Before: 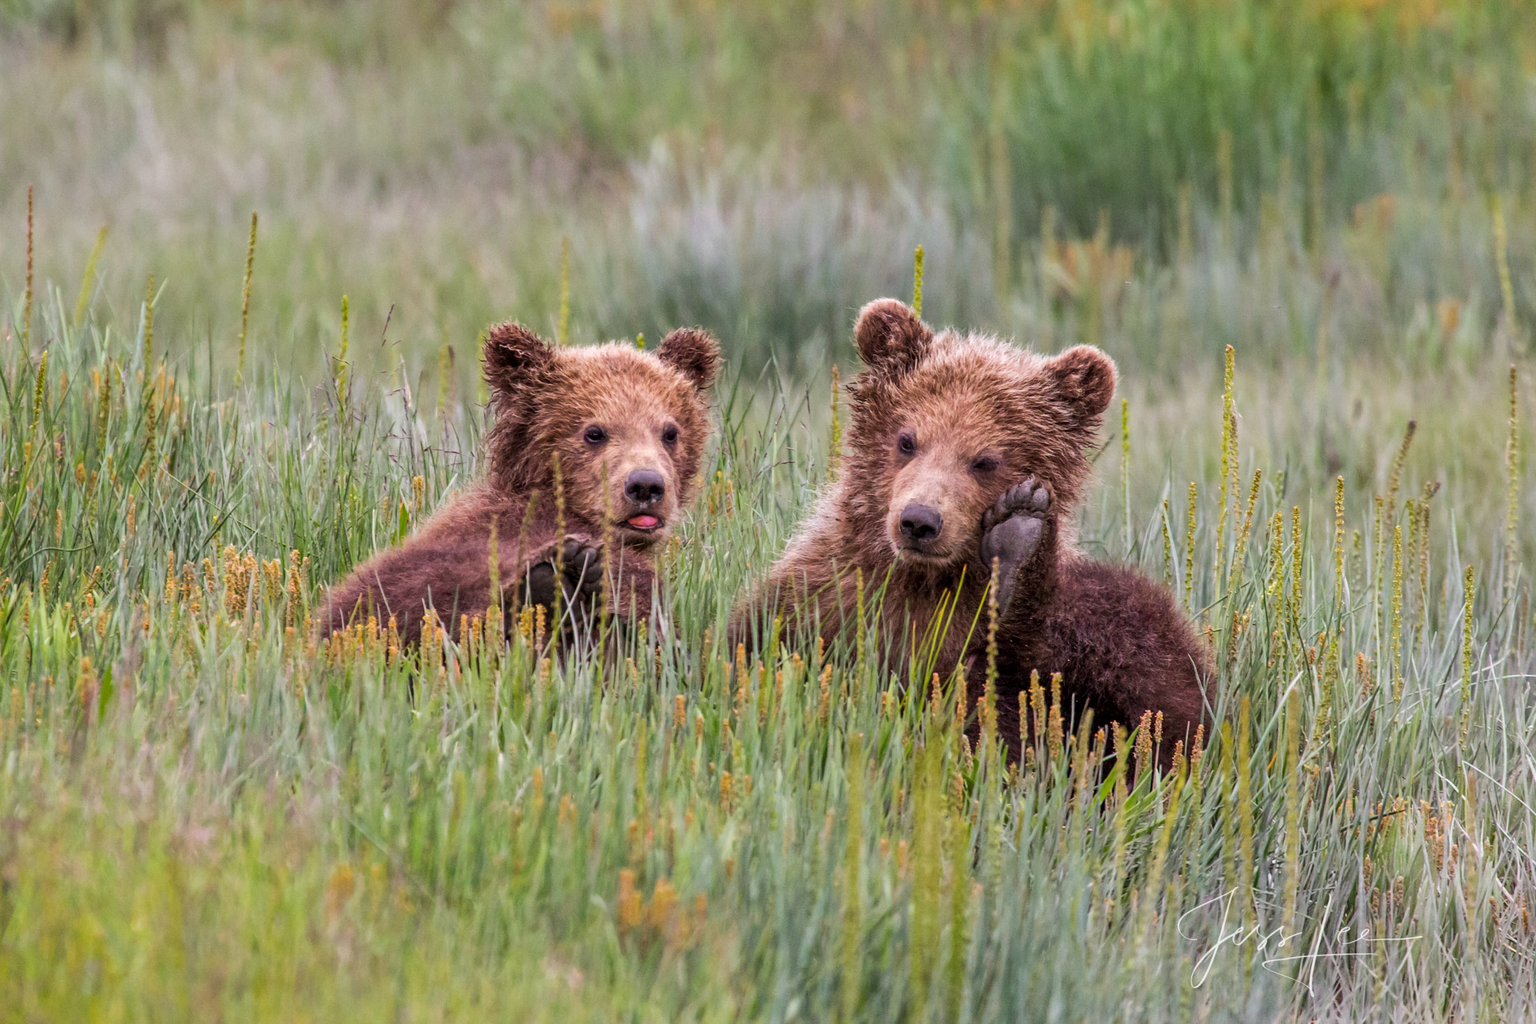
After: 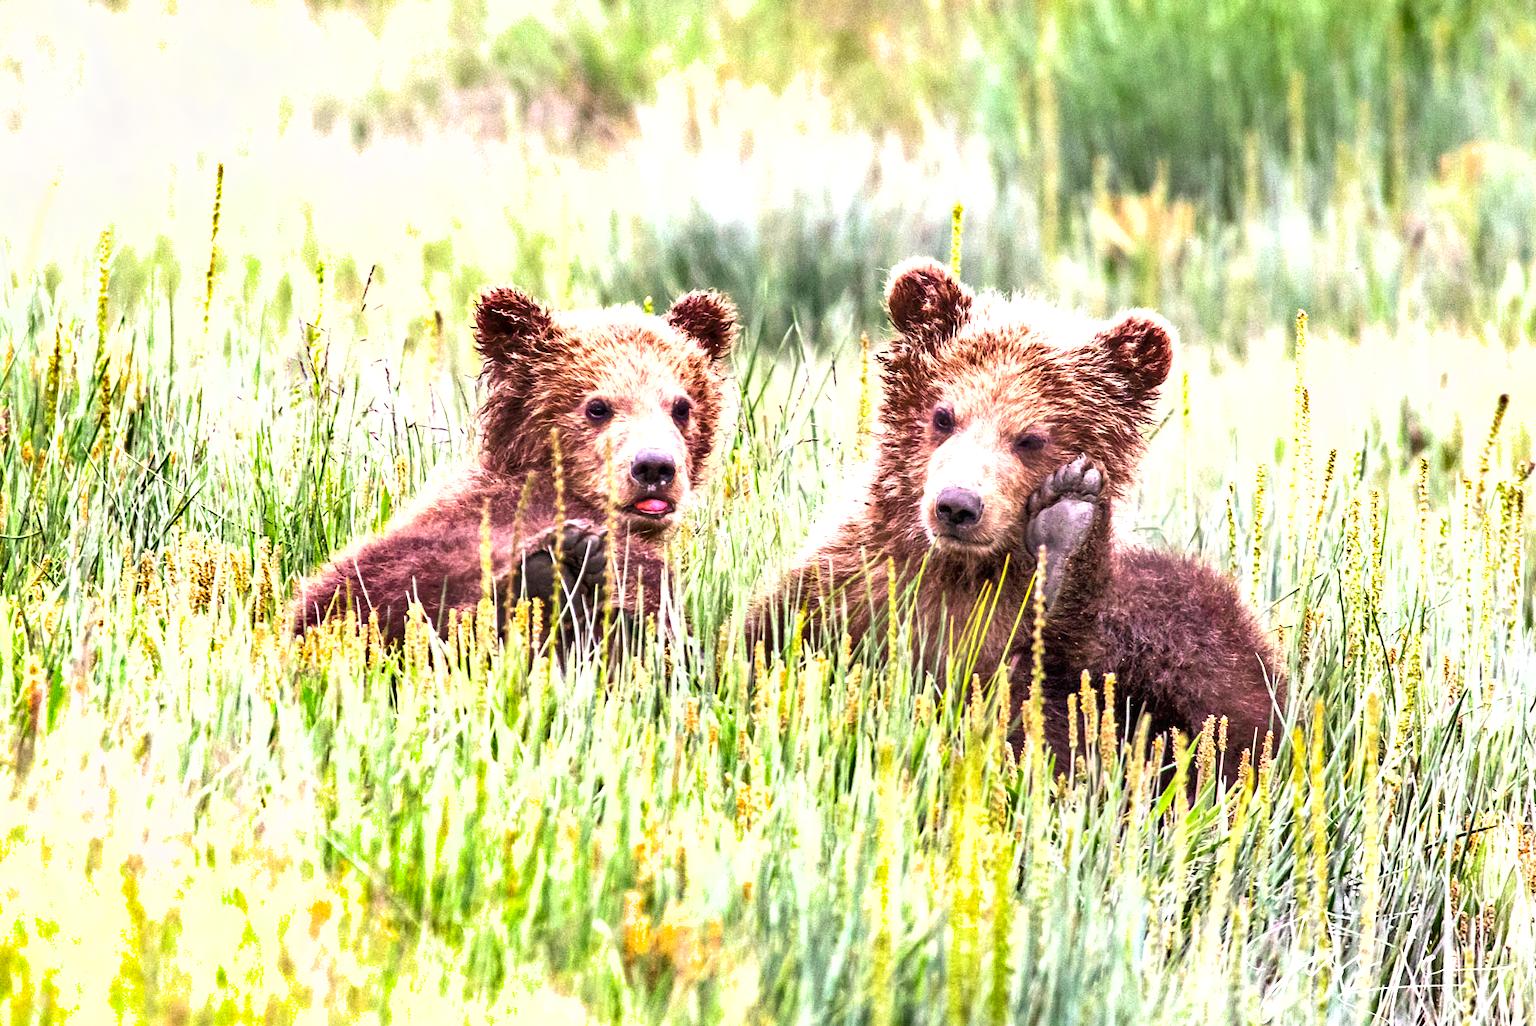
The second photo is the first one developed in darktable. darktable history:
shadows and highlights: shadows 52.55, highlights color adjustment 56.68%, soften with gaussian
crop: left 3.657%, top 6.412%, right 6.12%, bottom 3.178%
exposure: black level correction 0, exposure 1.676 EV, compensate exposure bias true, compensate highlight preservation false
